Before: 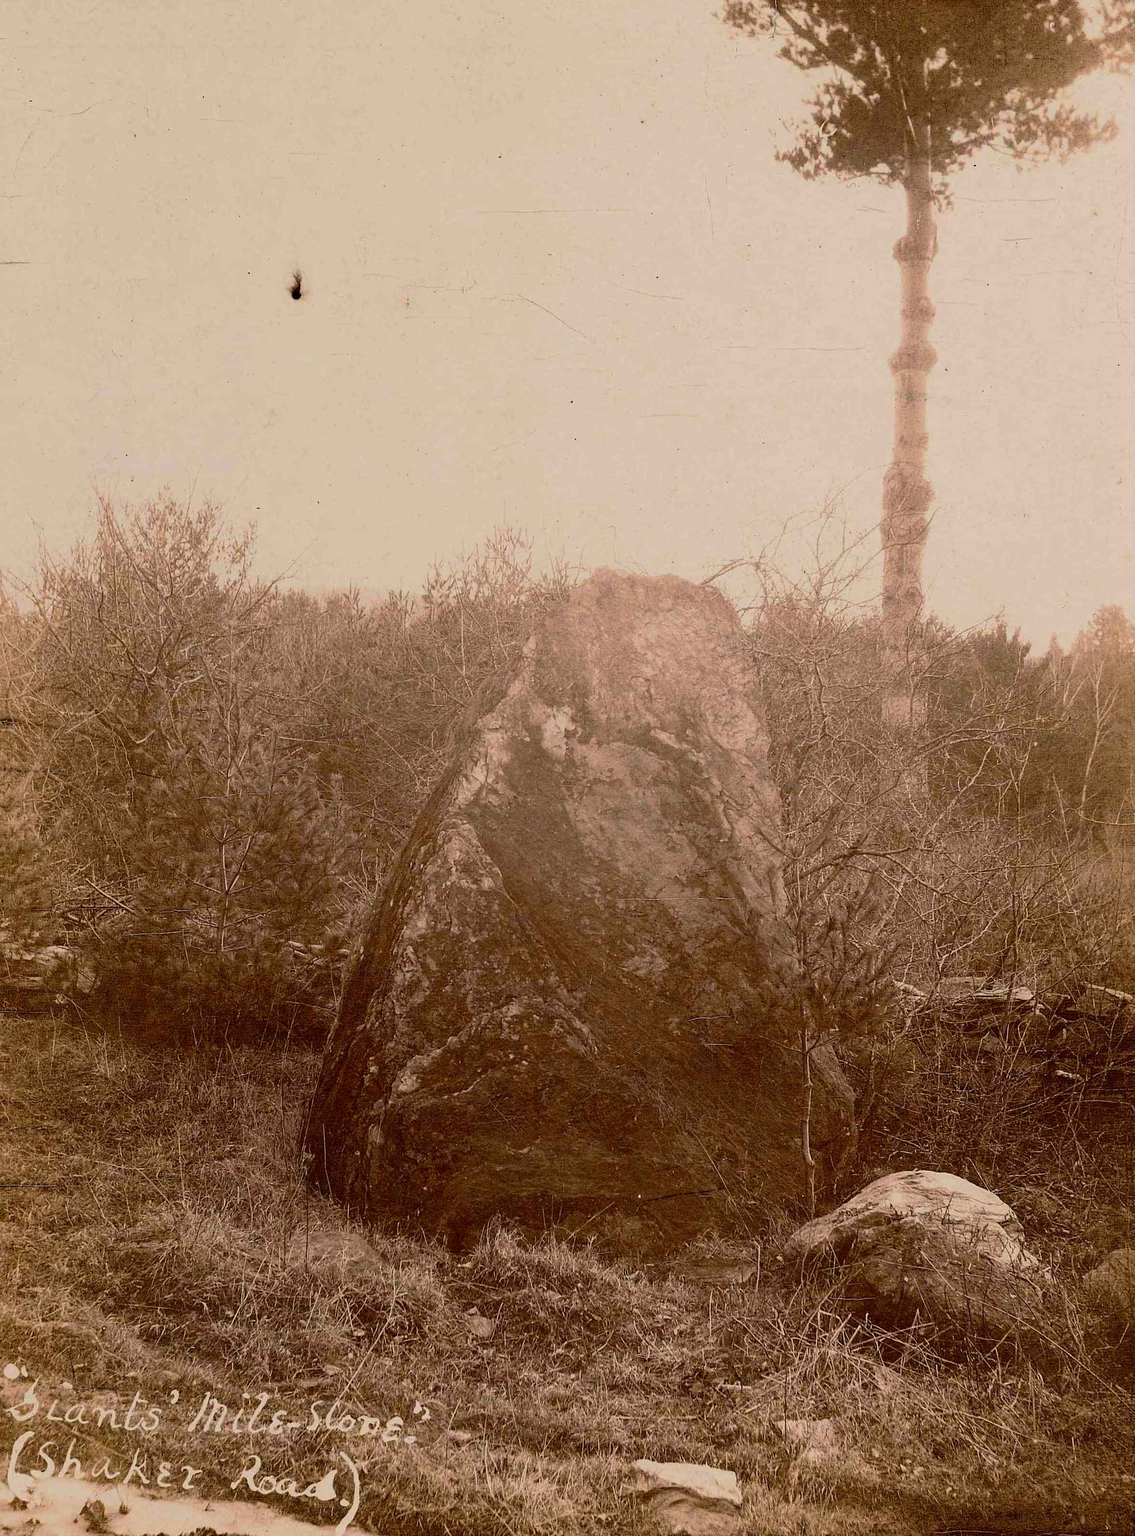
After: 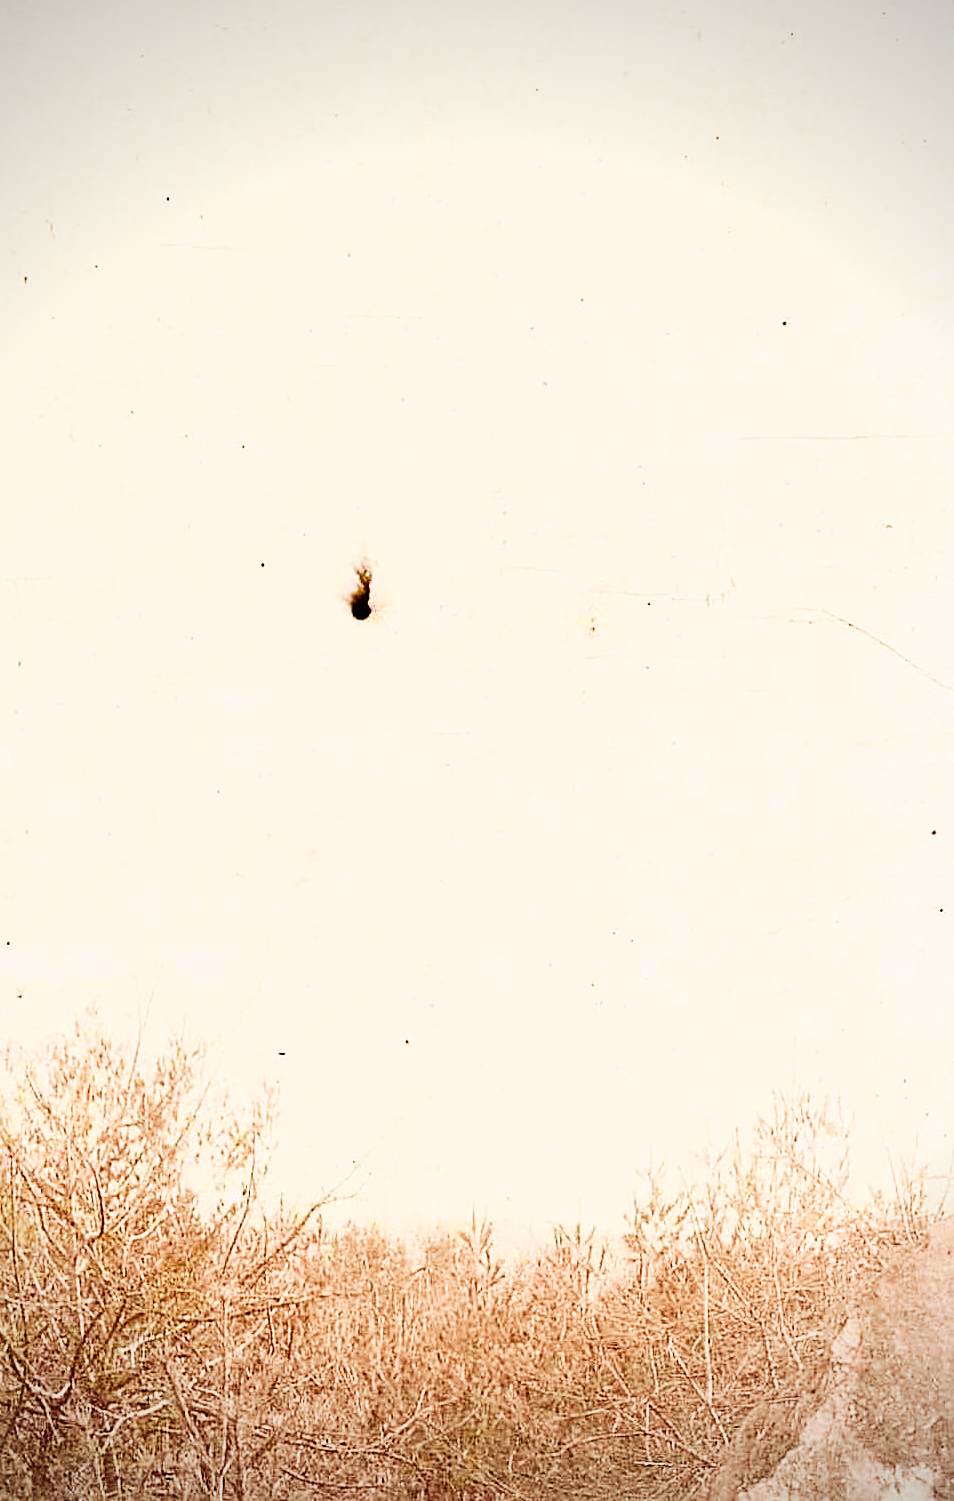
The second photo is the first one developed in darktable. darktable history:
contrast brightness saturation: contrast 0.129, brightness -0.055, saturation 0.163
base curve: curves: ch0 [(0, 0) (0.007, 0.004) (0.027, 0.03) (0.046, 0.07) (0.207, 0.54) (0.442, 0.872) (0.673, 0.972) (1, 1)], preserve colors none
vignetting: unbound false
crop and rotate: left 10.824%, top 0.113%, right 48.738%, bottom 52.877%
sharpen: on, module defaults
